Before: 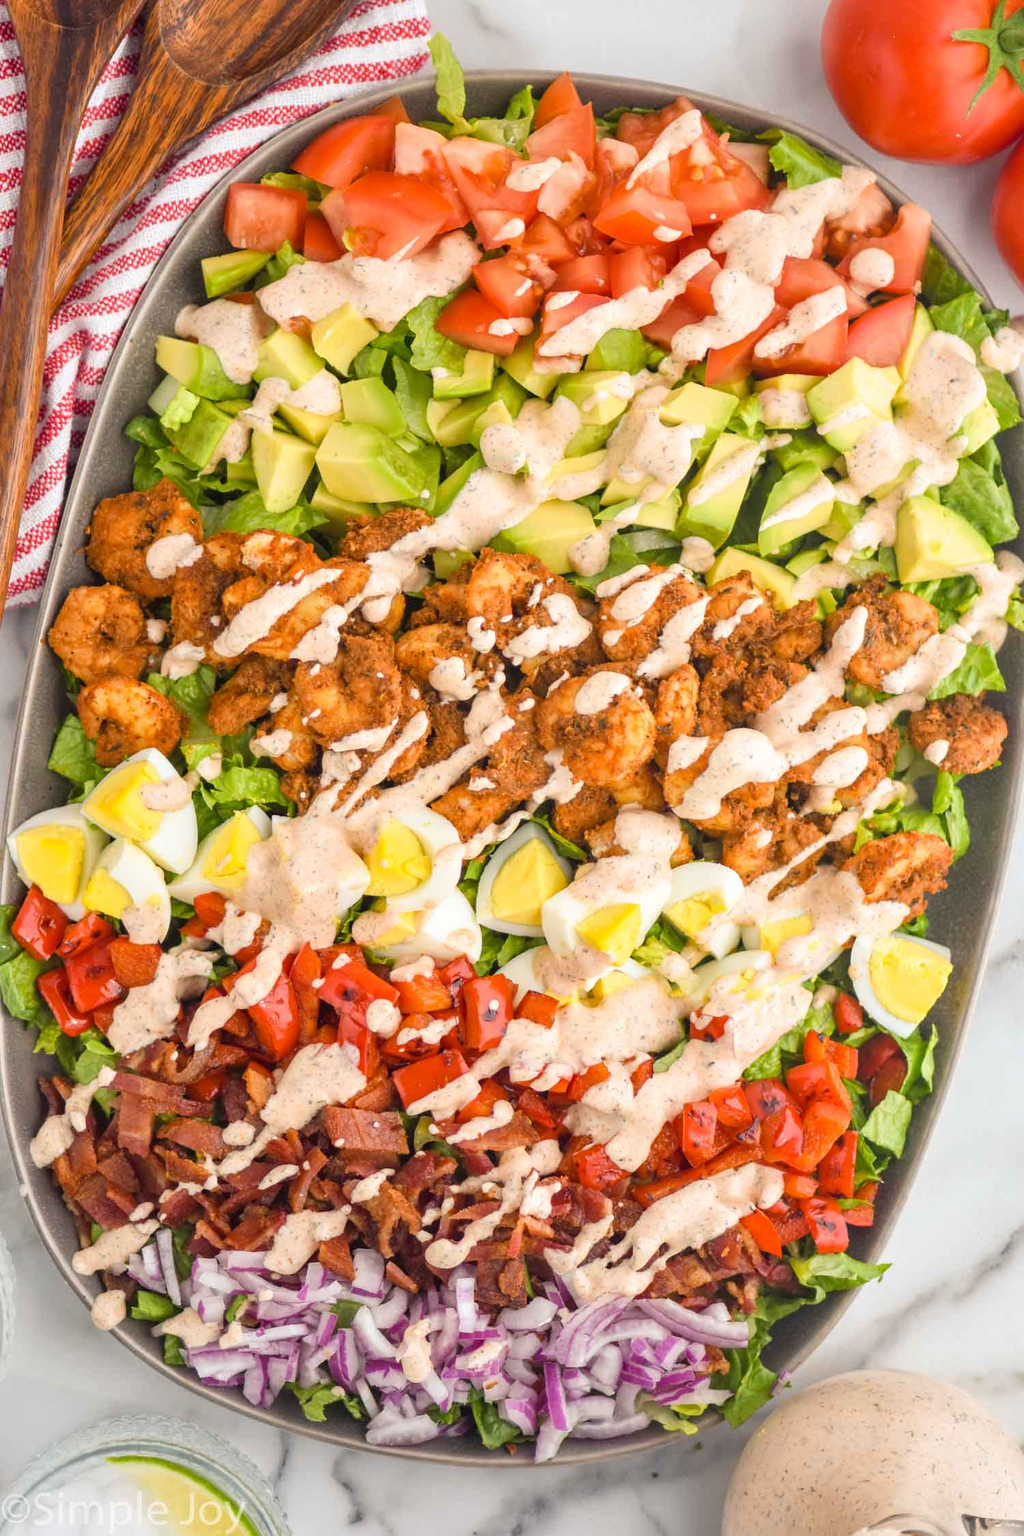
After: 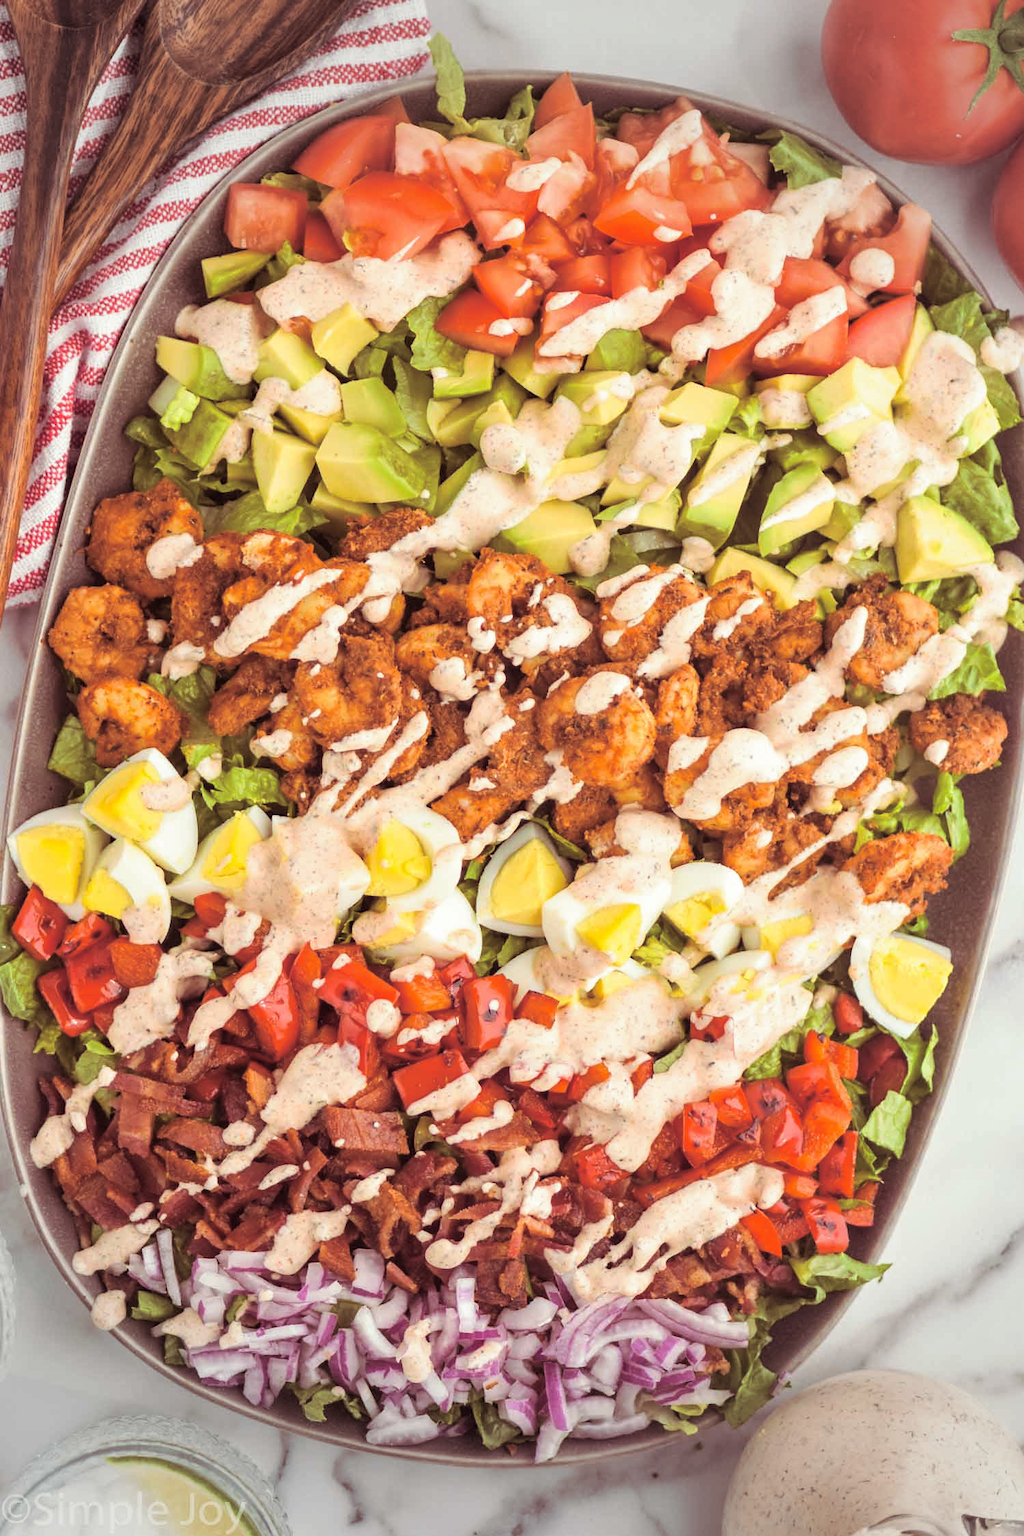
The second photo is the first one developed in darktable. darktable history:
vignetting: fall-off start 91%, fall-off radius 39.39%, brightness -0.182, saturation -0.3, width/height ratio 1.219, shape 1.3, dithering 8-bit output, unbound false
split-toning: on, module defaults
